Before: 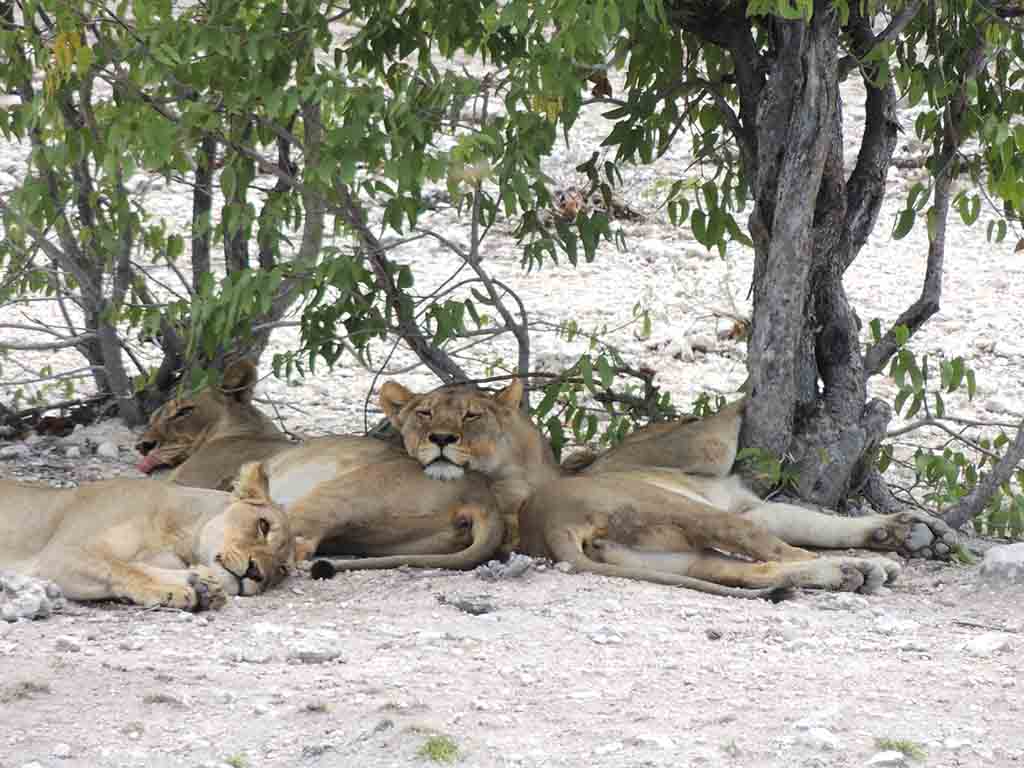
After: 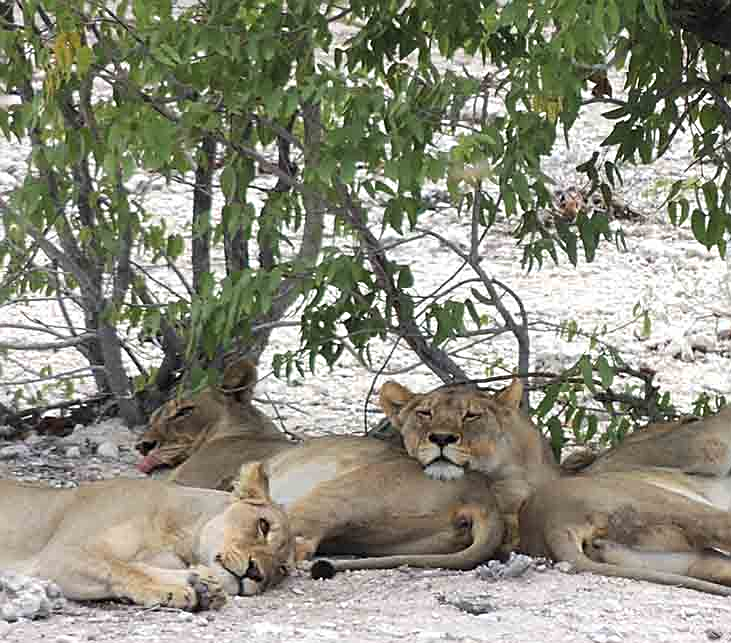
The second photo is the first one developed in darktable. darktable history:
sharpen: amount 0.493
crop: right 28.541%, bottom 16.264%
